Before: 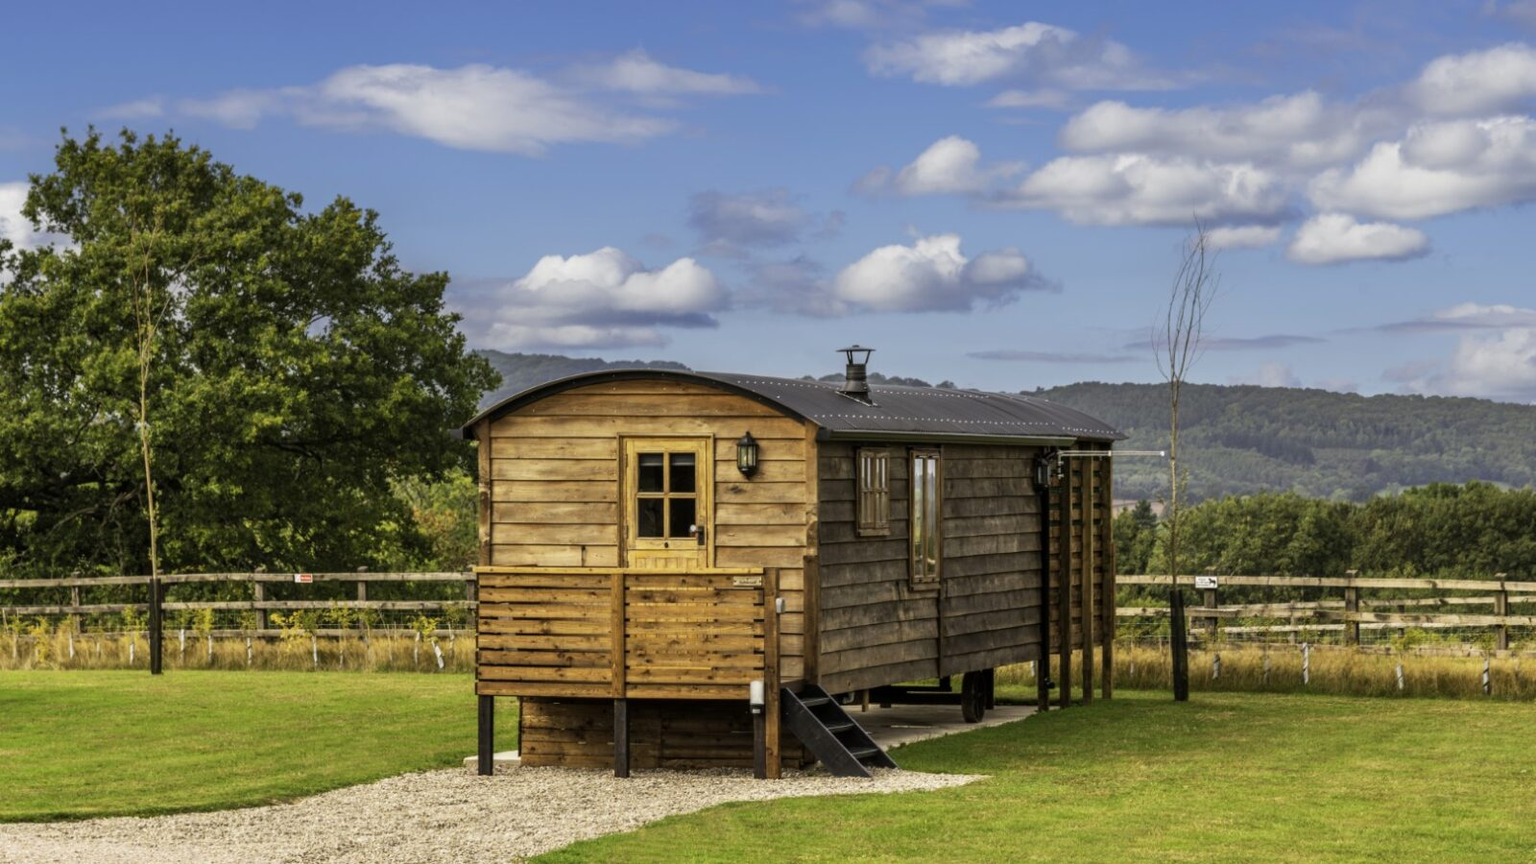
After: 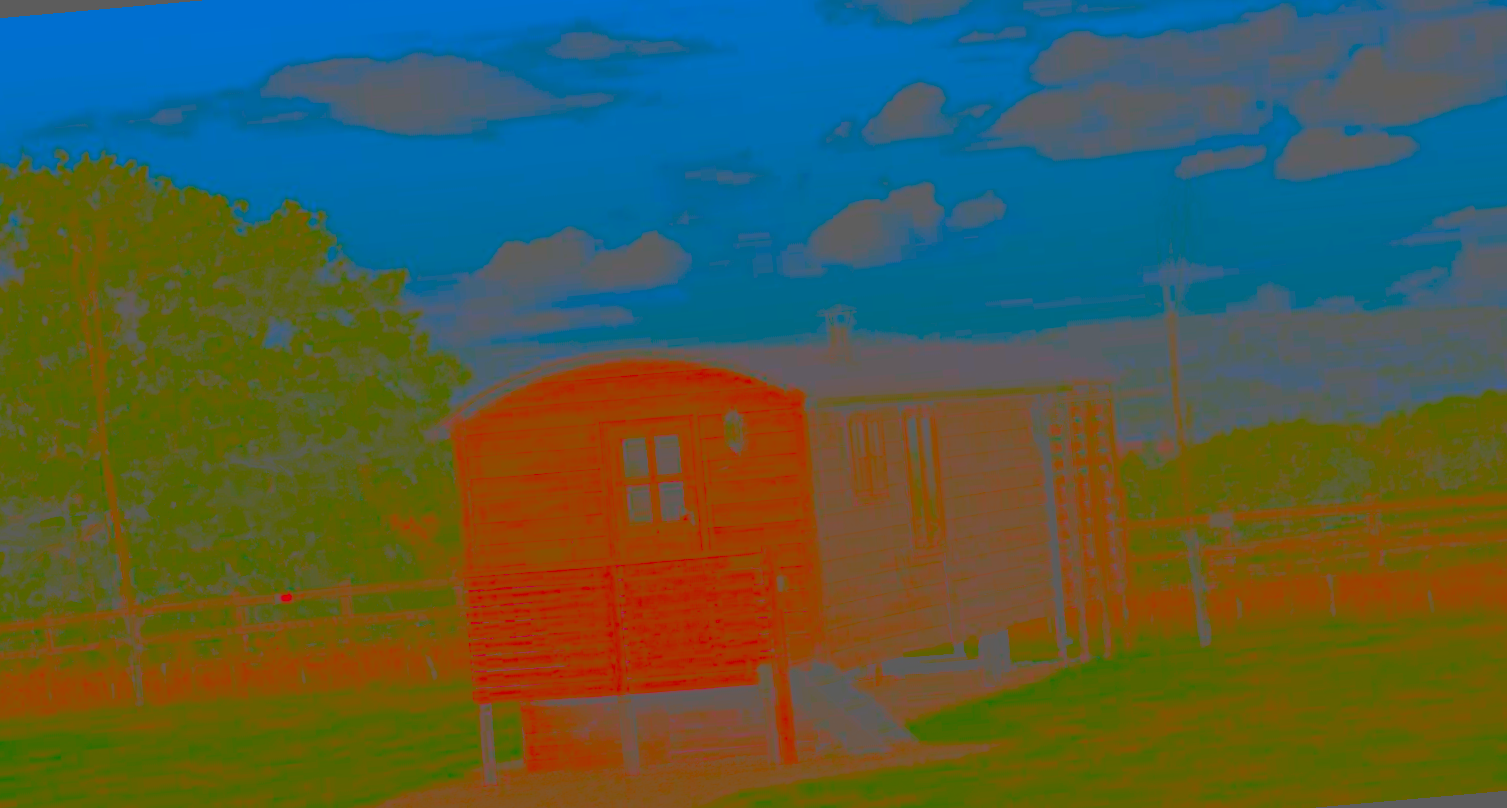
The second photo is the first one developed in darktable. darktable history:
rotate and perspective: rotation -5°, crop left 0.05, crop right 0.952, crop top 0.11, crop bottom 0.89
contrast brightness saturation: contrast -0.99, brightness -0.17, saturation 0.75
